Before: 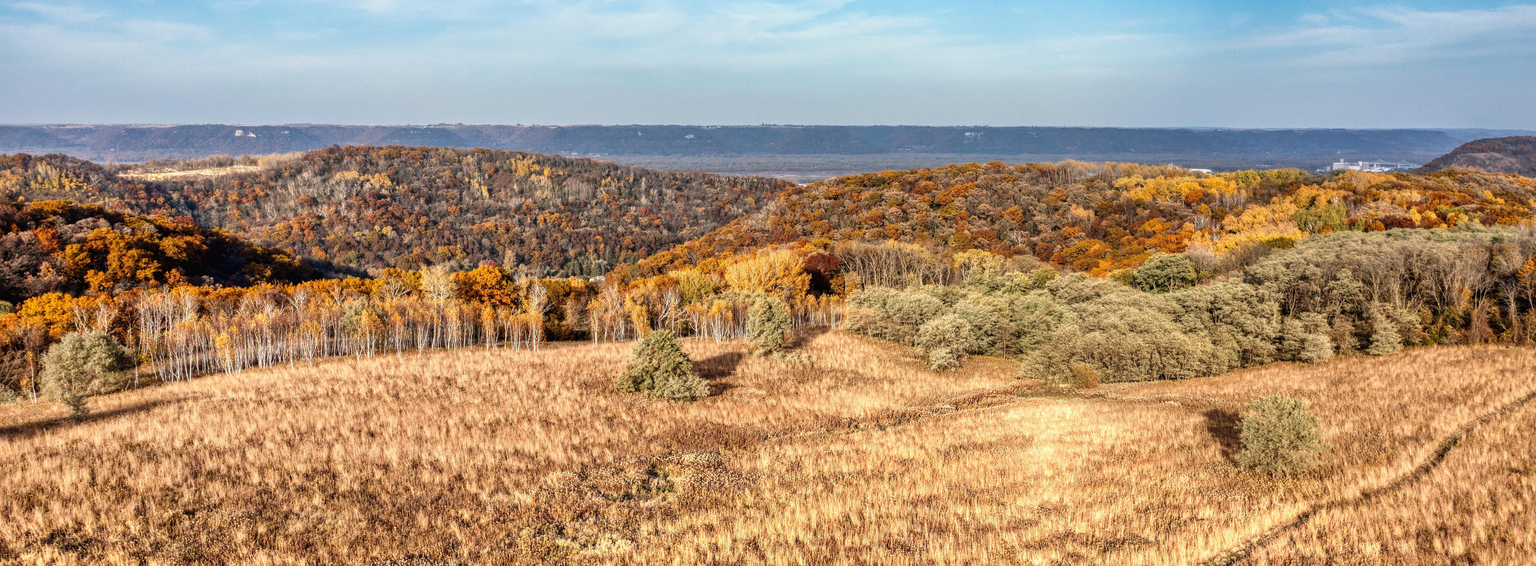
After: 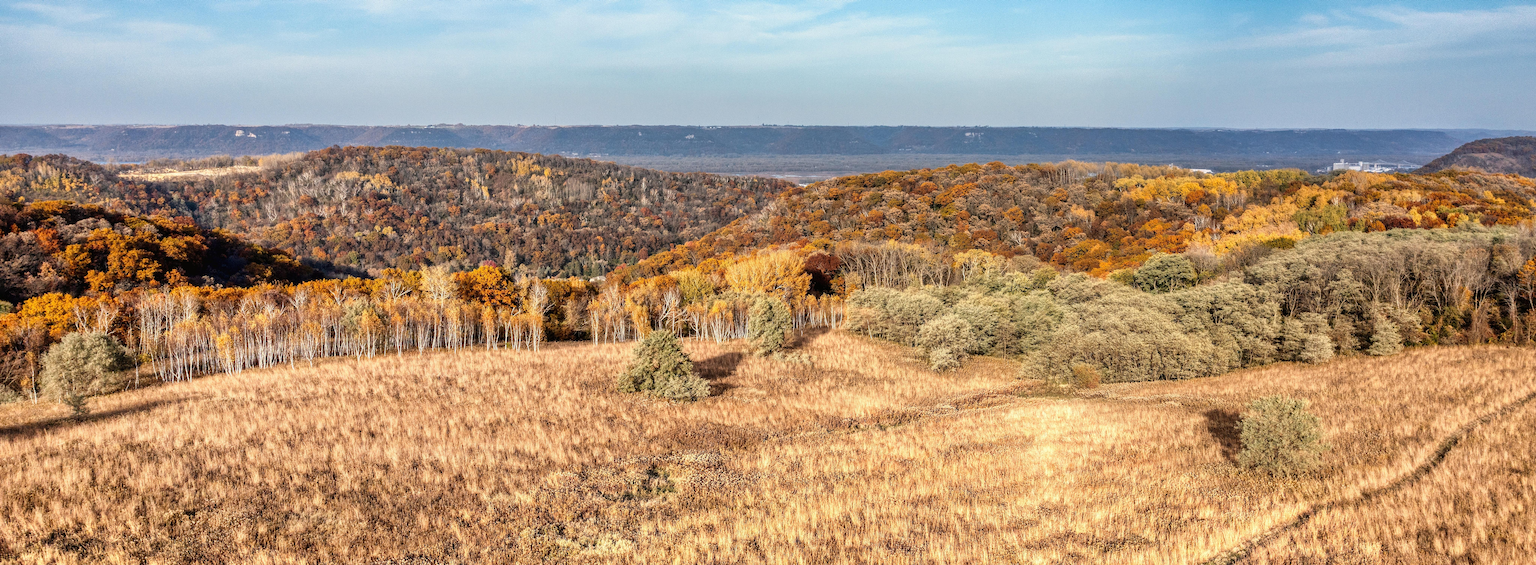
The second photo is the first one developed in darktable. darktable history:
sharpen: radius 1.225, amount 0.299, threshold 0.161
